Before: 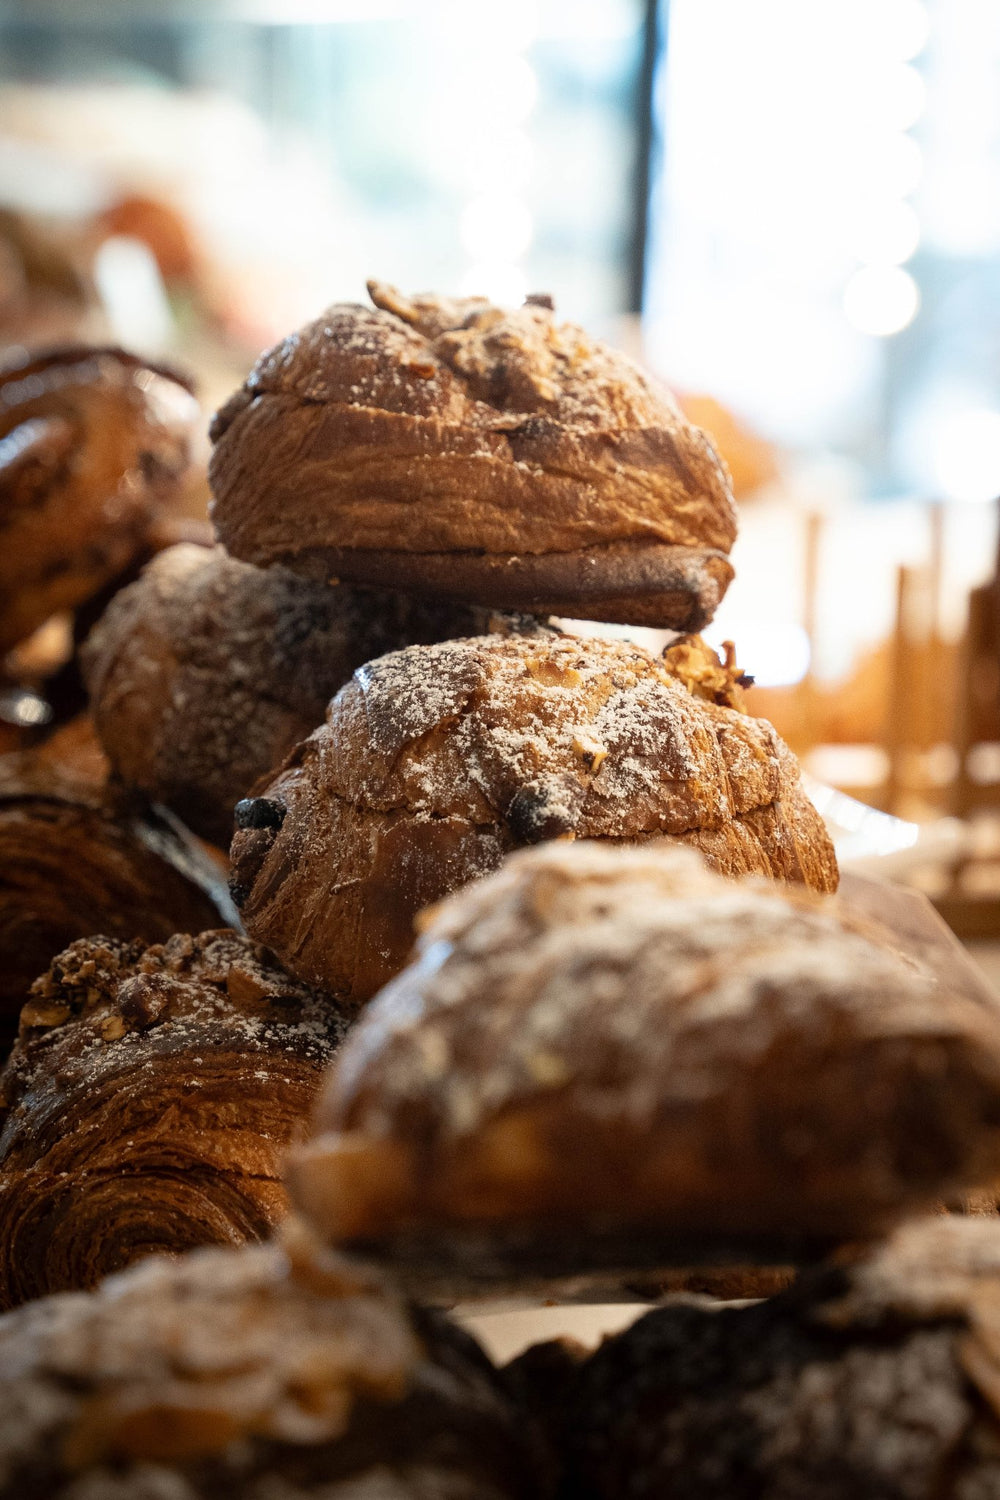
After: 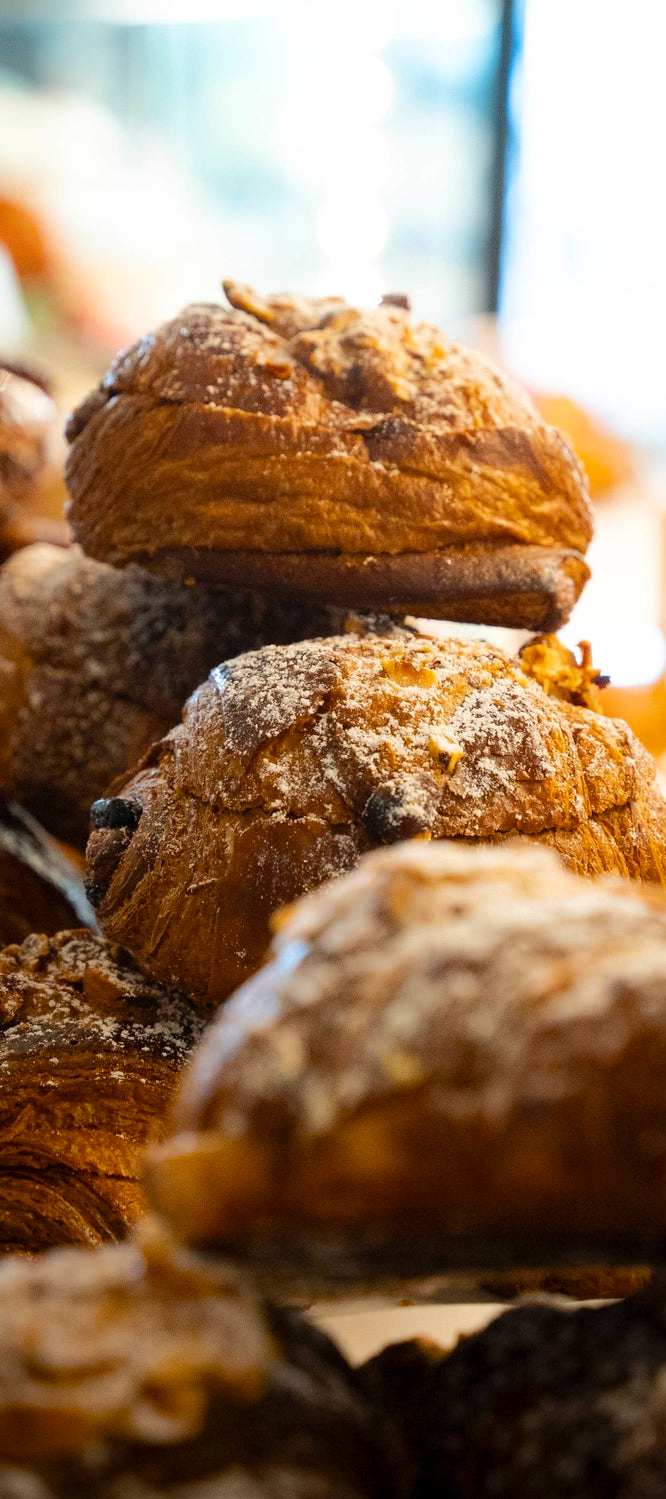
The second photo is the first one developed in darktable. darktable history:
crop and rotate: left 14.436%, right 18.898%
color balance rgb: perceptual saturation grading › global saturation 25%, perceptual brilliance grading › mid-tones 10%, perceptual brilliance grading › shadows 15%, global vibrance 20%
